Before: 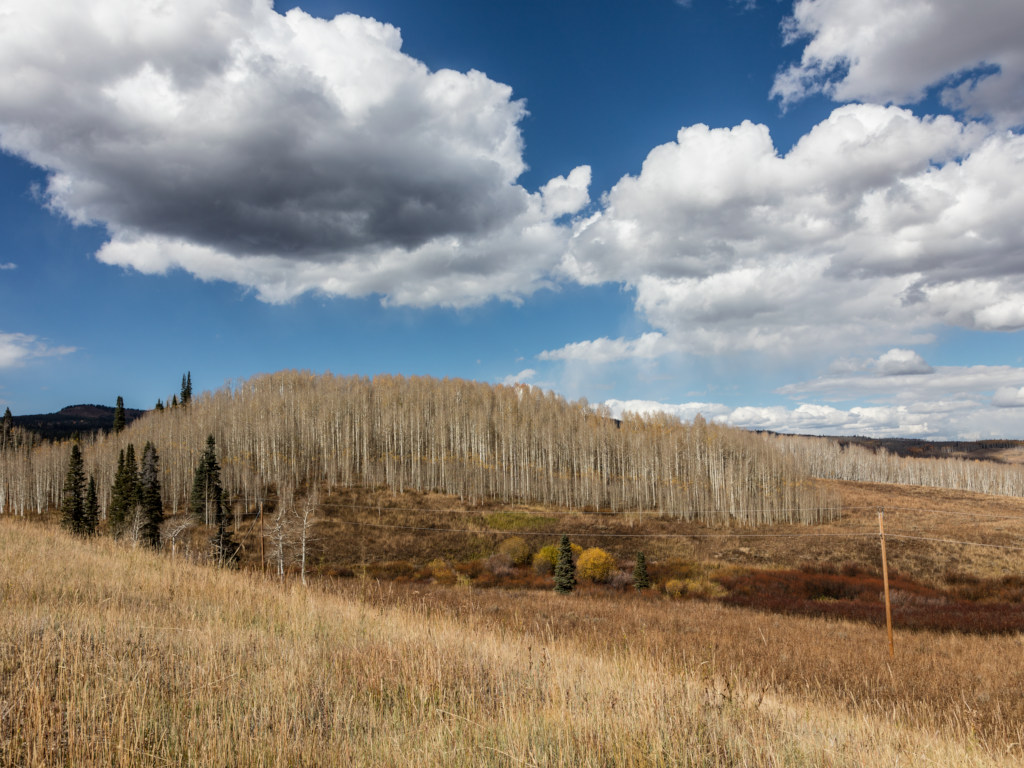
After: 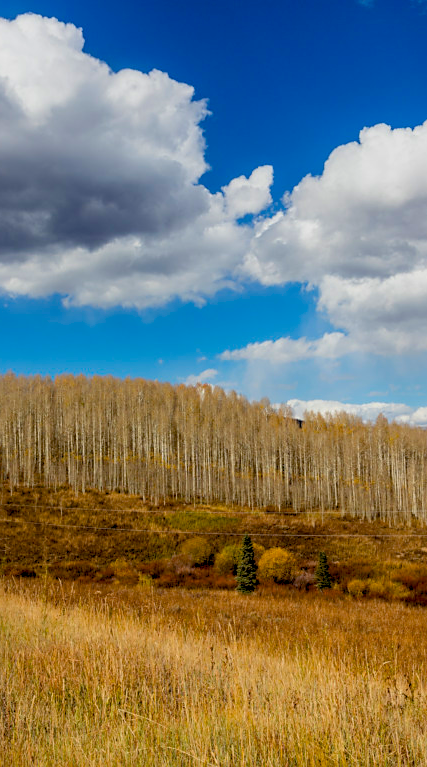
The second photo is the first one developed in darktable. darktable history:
color balance rgb: shadows lift › chroma 2.988%, shadows lift › hue 278°, global offset › luminance -1.43%, linear chroma grading › global chroma 14.439%, perceptual saturation grading › global saturation 19.548%, contrast -9.918%
contrast brightness saturation: contrast 0.036, saturation 0.15
crop: left 31.115%, right 27.096%
sharpen: radius 1.599, amount 0.369, threshold 1.27
